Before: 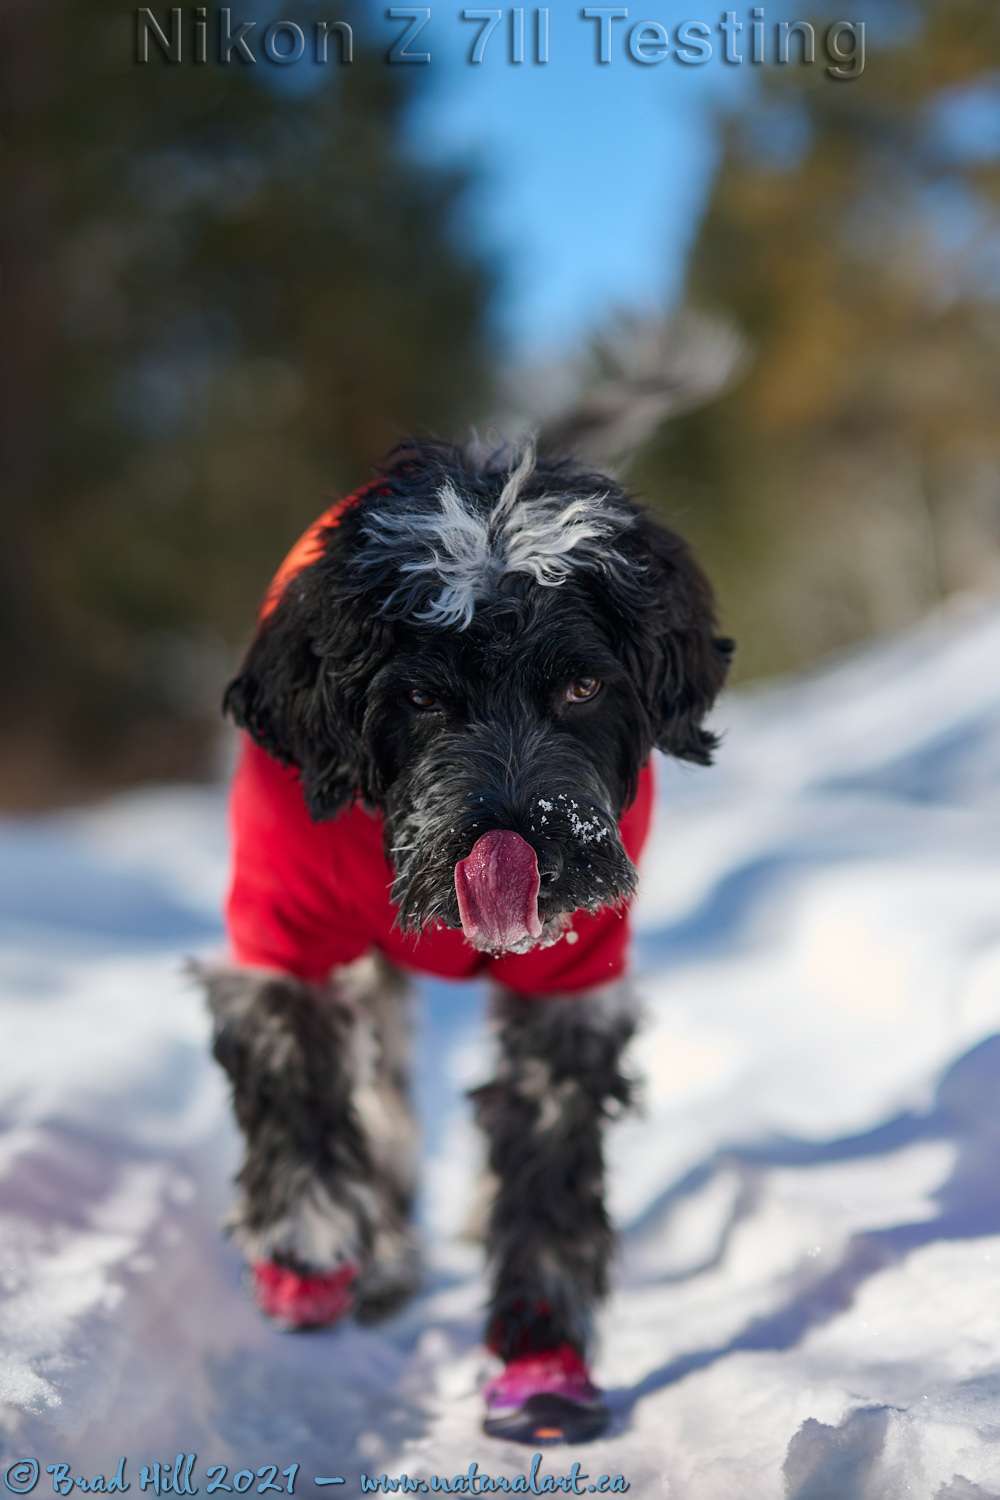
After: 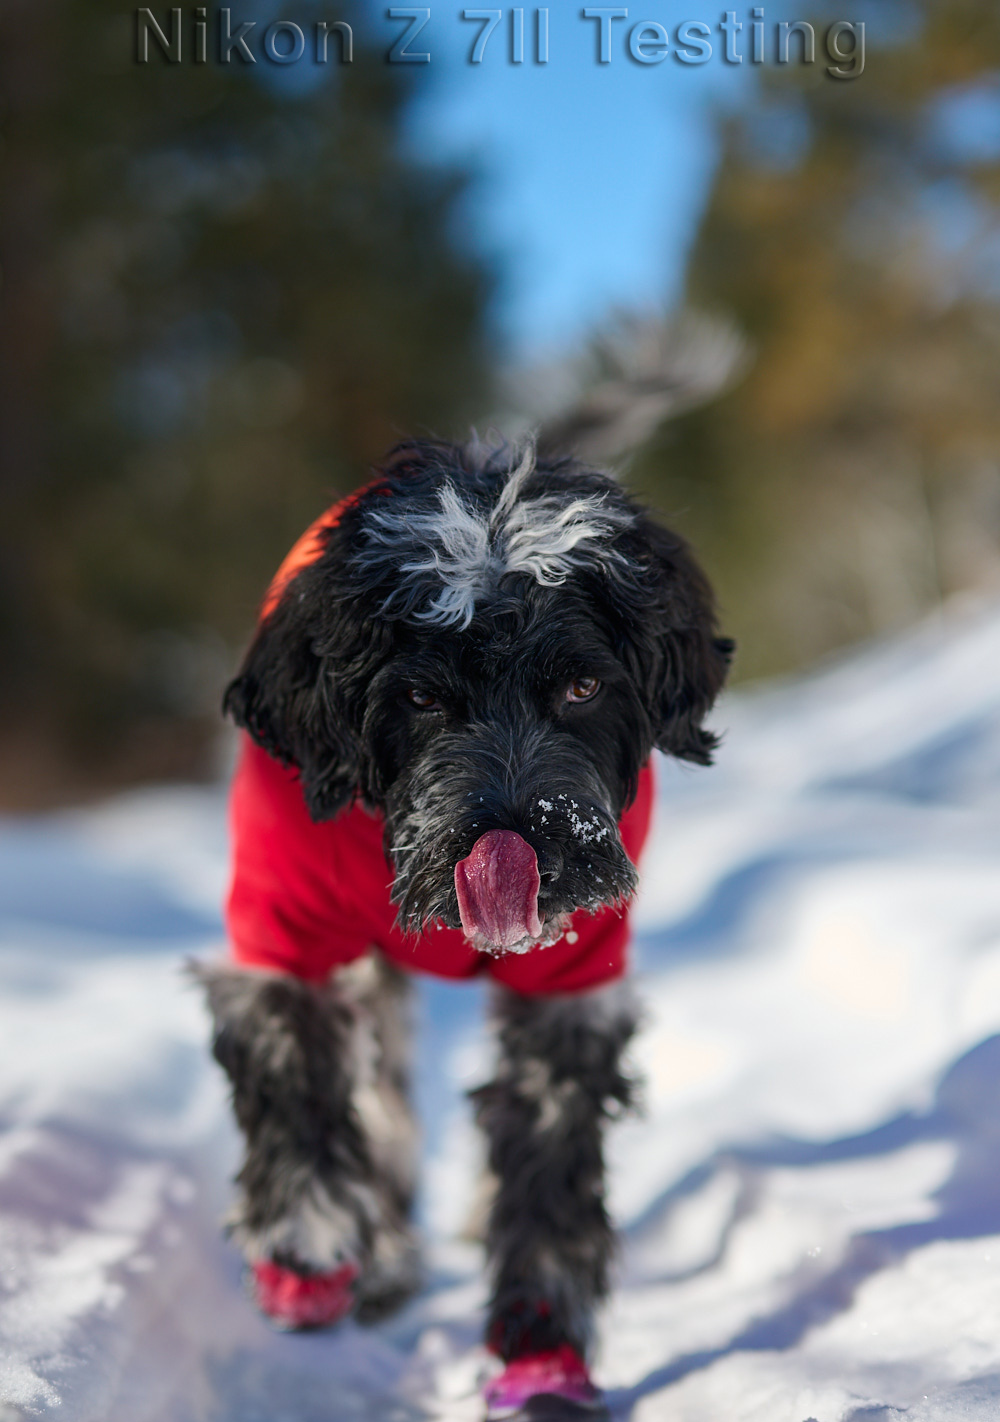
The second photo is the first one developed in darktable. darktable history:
exposure: compensate exposure bias true, compensate highlight preservation false
crop and rotate: top 0.011%, bottom 5.143%
